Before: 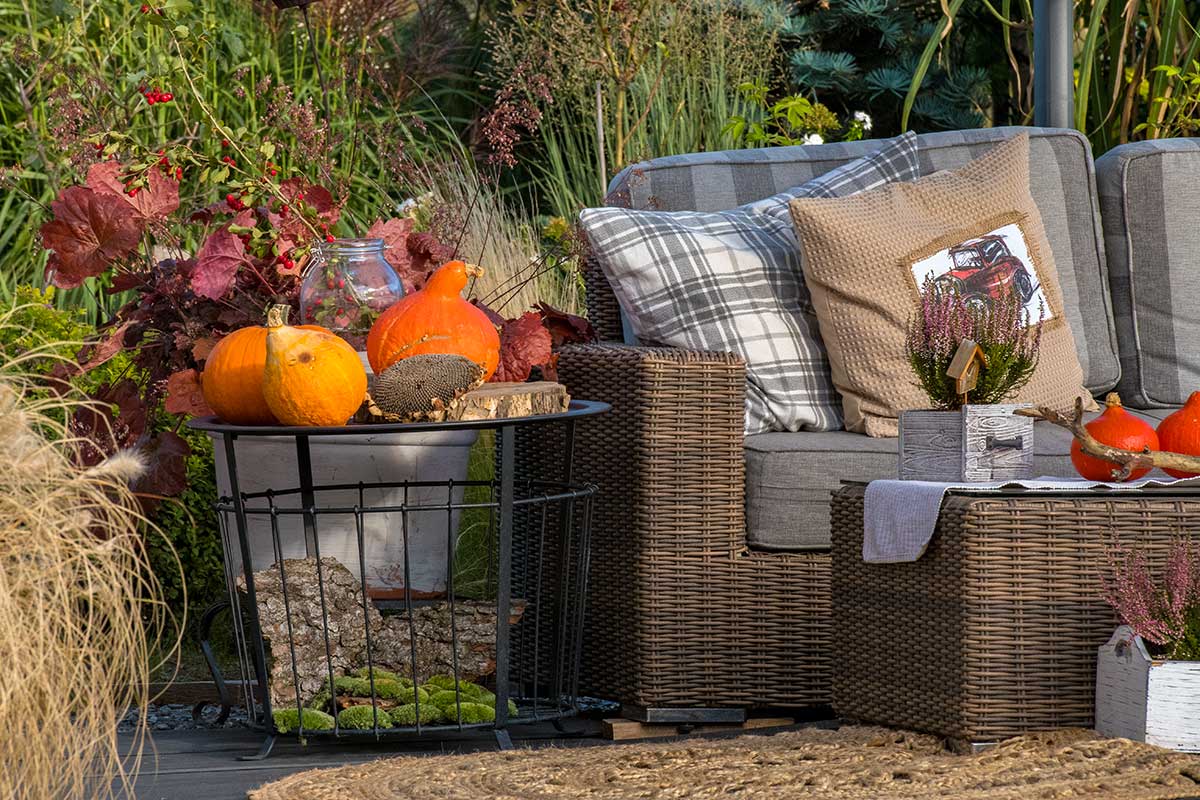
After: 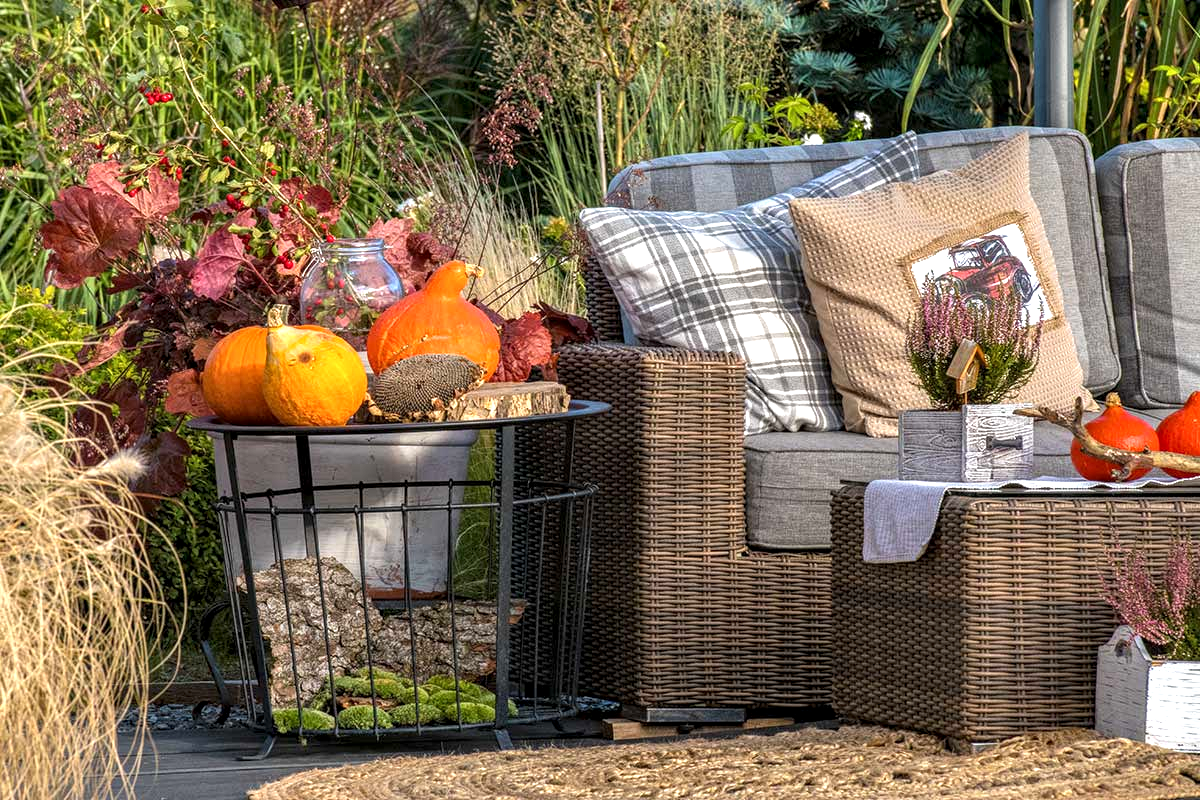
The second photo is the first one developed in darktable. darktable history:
exposure: black level correction 0, exposure 0.6 EV, compensate highlight preservation false
local contrast: detail 130%
